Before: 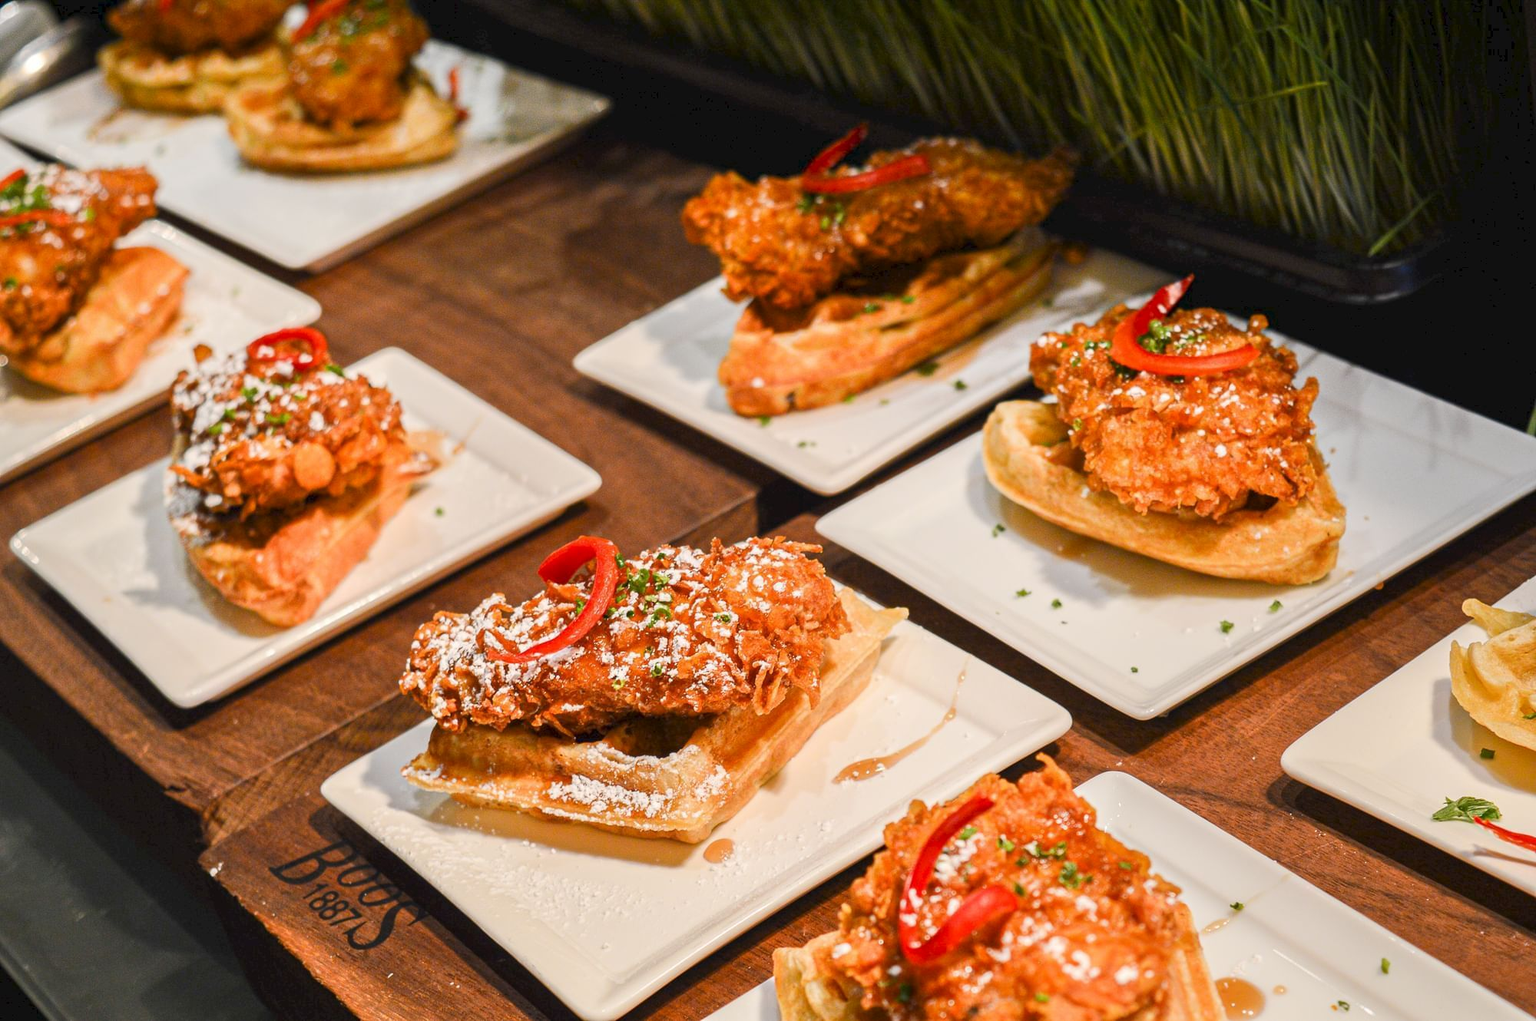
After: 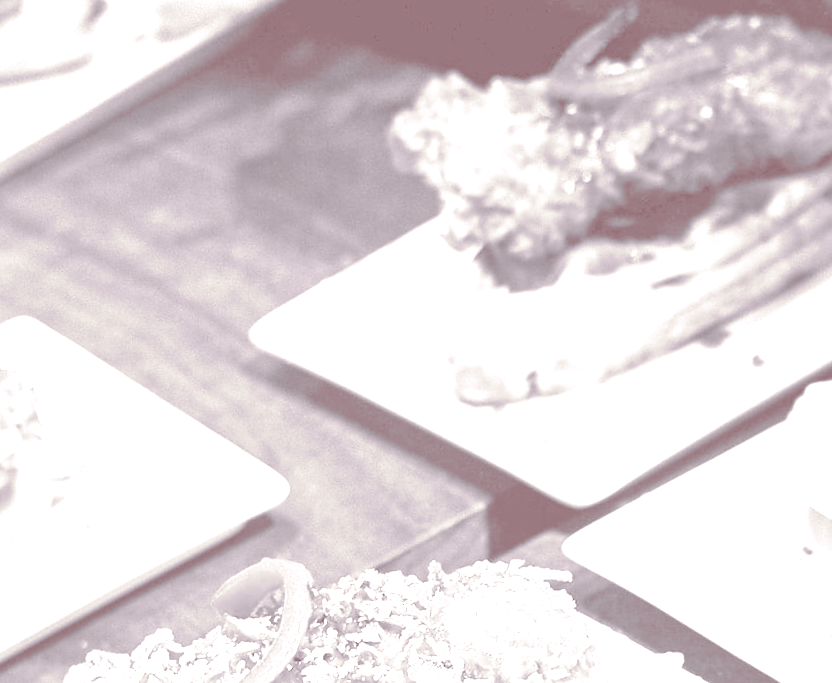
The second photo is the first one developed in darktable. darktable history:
split-toning: on, module defaults
rotate and perspective: rotation 0.062°, lens shift (vertical) 0.115, lens shift (horizontal) -0.133, crop left 0.047, crop right 0.94, crop top 0.061, crop bottom 0.94
color correction: highlights a* 21.88, highlights b* 22.25
crop: left 20.248%, top 10.86%, right 35.675%, bottom 34.321%
sharpen: radius 1.458, amount 0.398, threshold 1.271
colorize: hue 25.2°, saturation 83%, source mix 82%, lightness 79%, version 1
